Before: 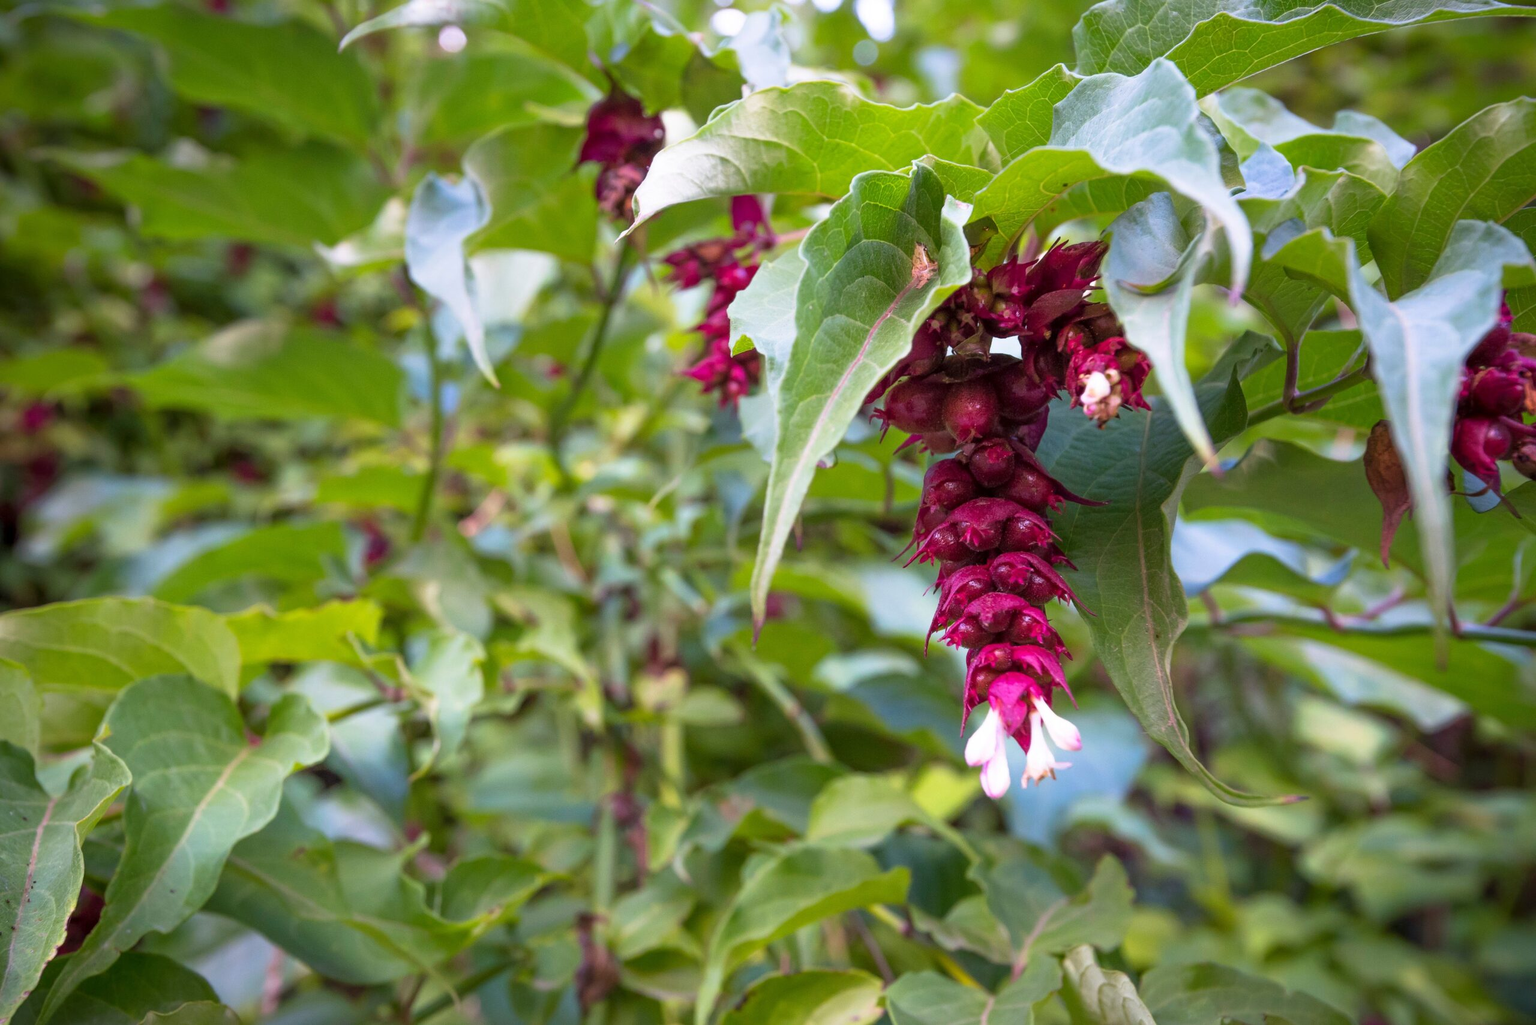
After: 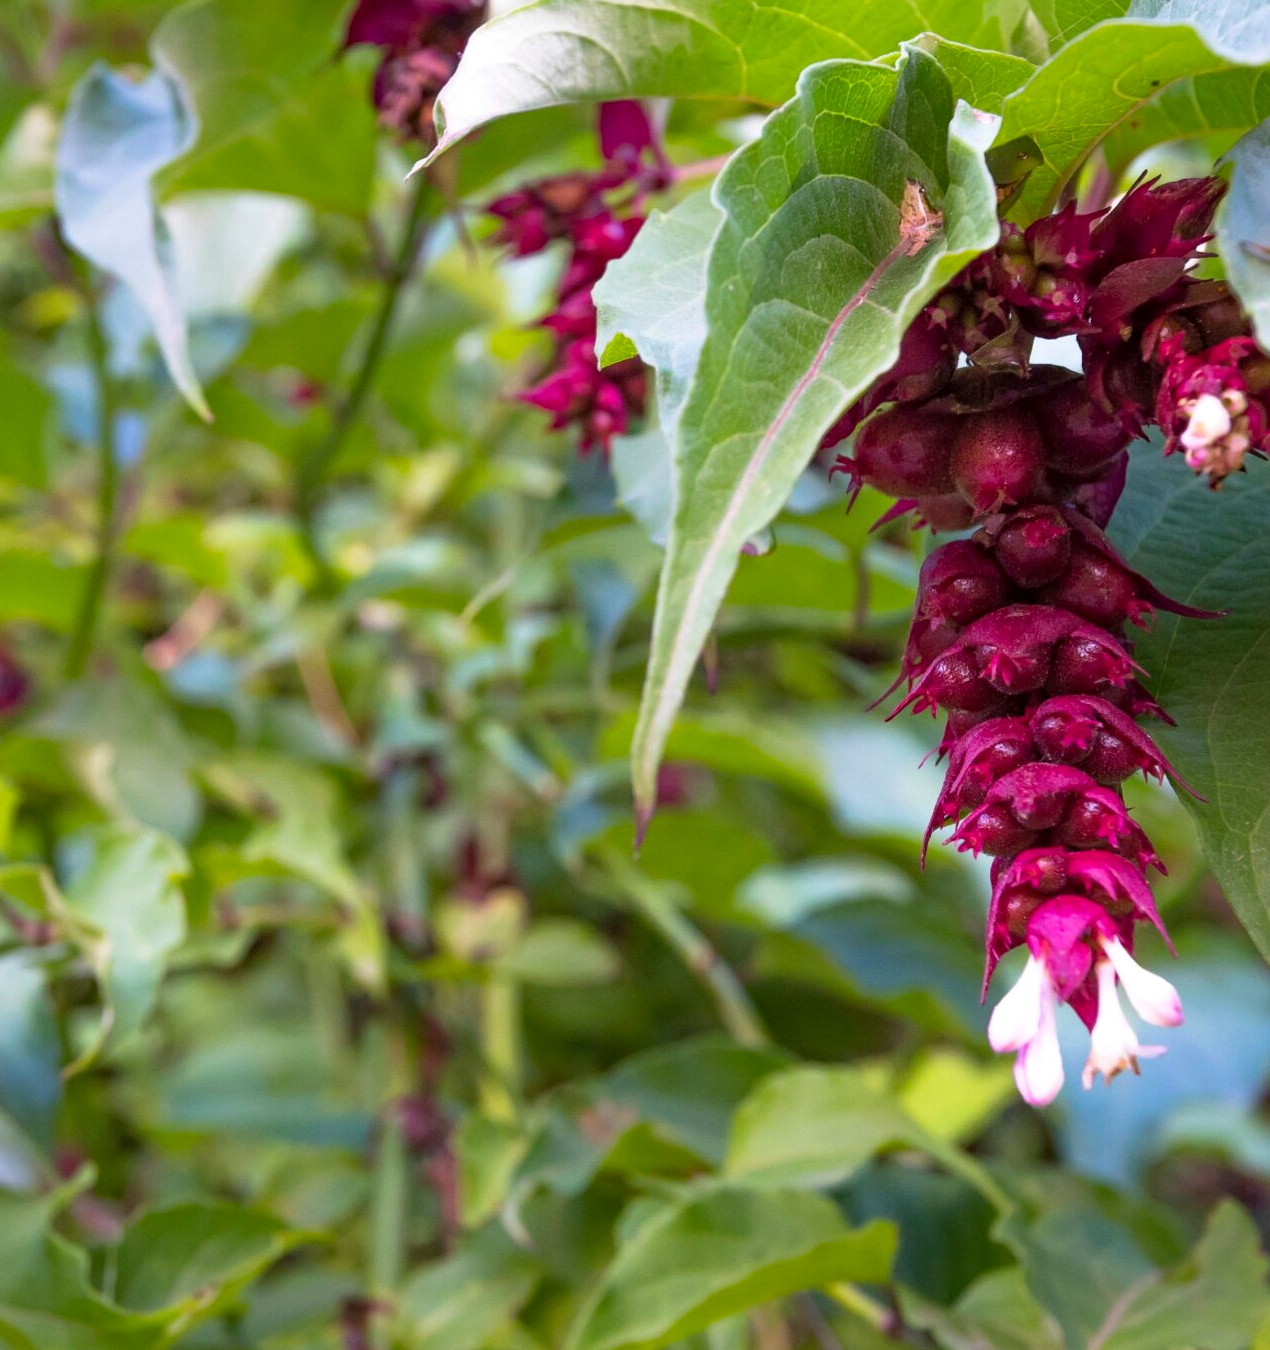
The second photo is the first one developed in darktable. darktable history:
haze removal: compatibility mode true, adaptive false
crop and rotate: angle 0.02°, left 24.22%, top 13.148%, right 26.117%, bottom 7.784%
